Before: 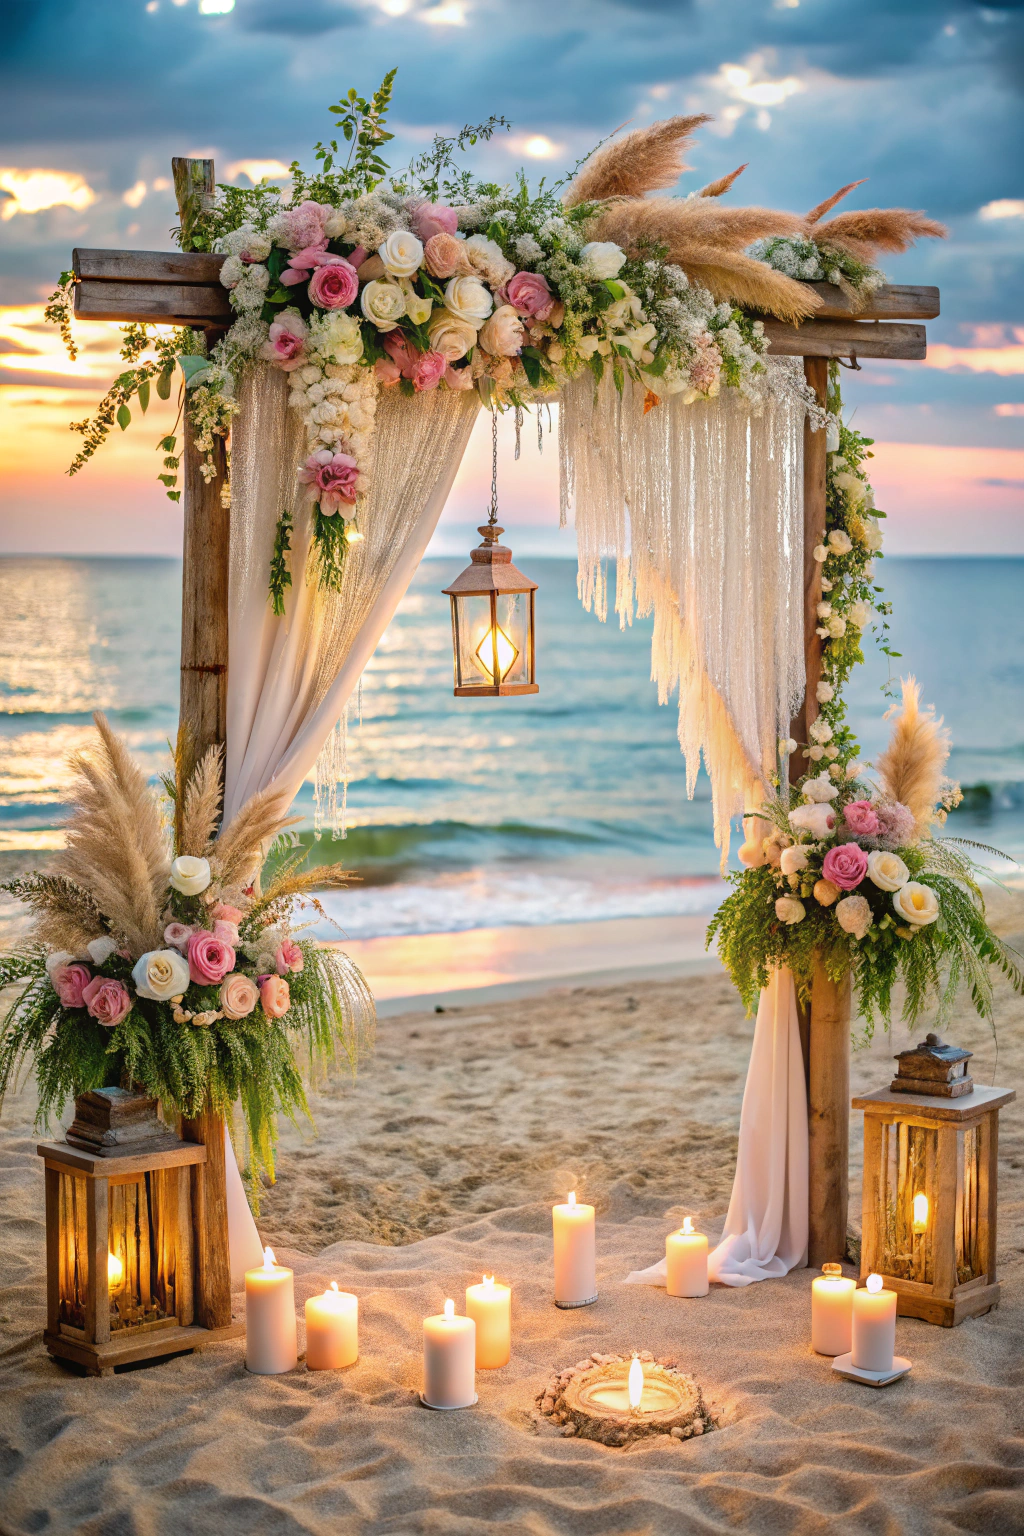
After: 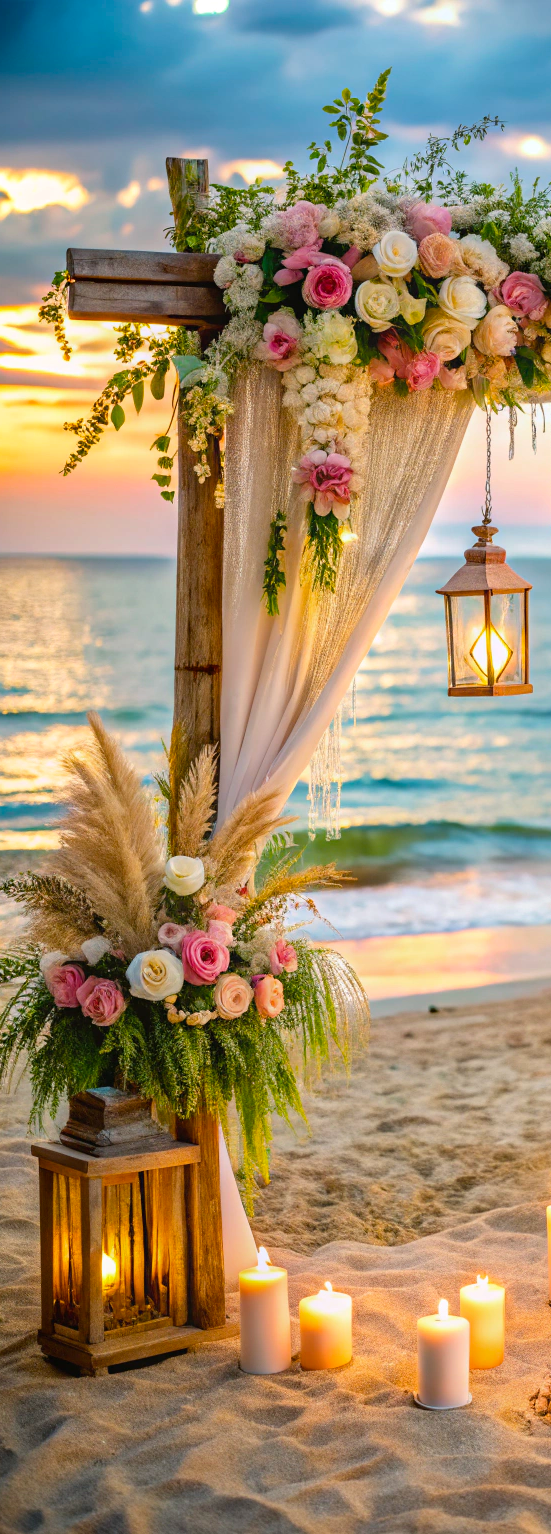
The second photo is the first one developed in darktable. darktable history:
crop: left 0.587%, right 45.588%, bottom 0.086%
color balance rgb: perceptual saturation grading › global saturation 20%, global vibrance 20%
